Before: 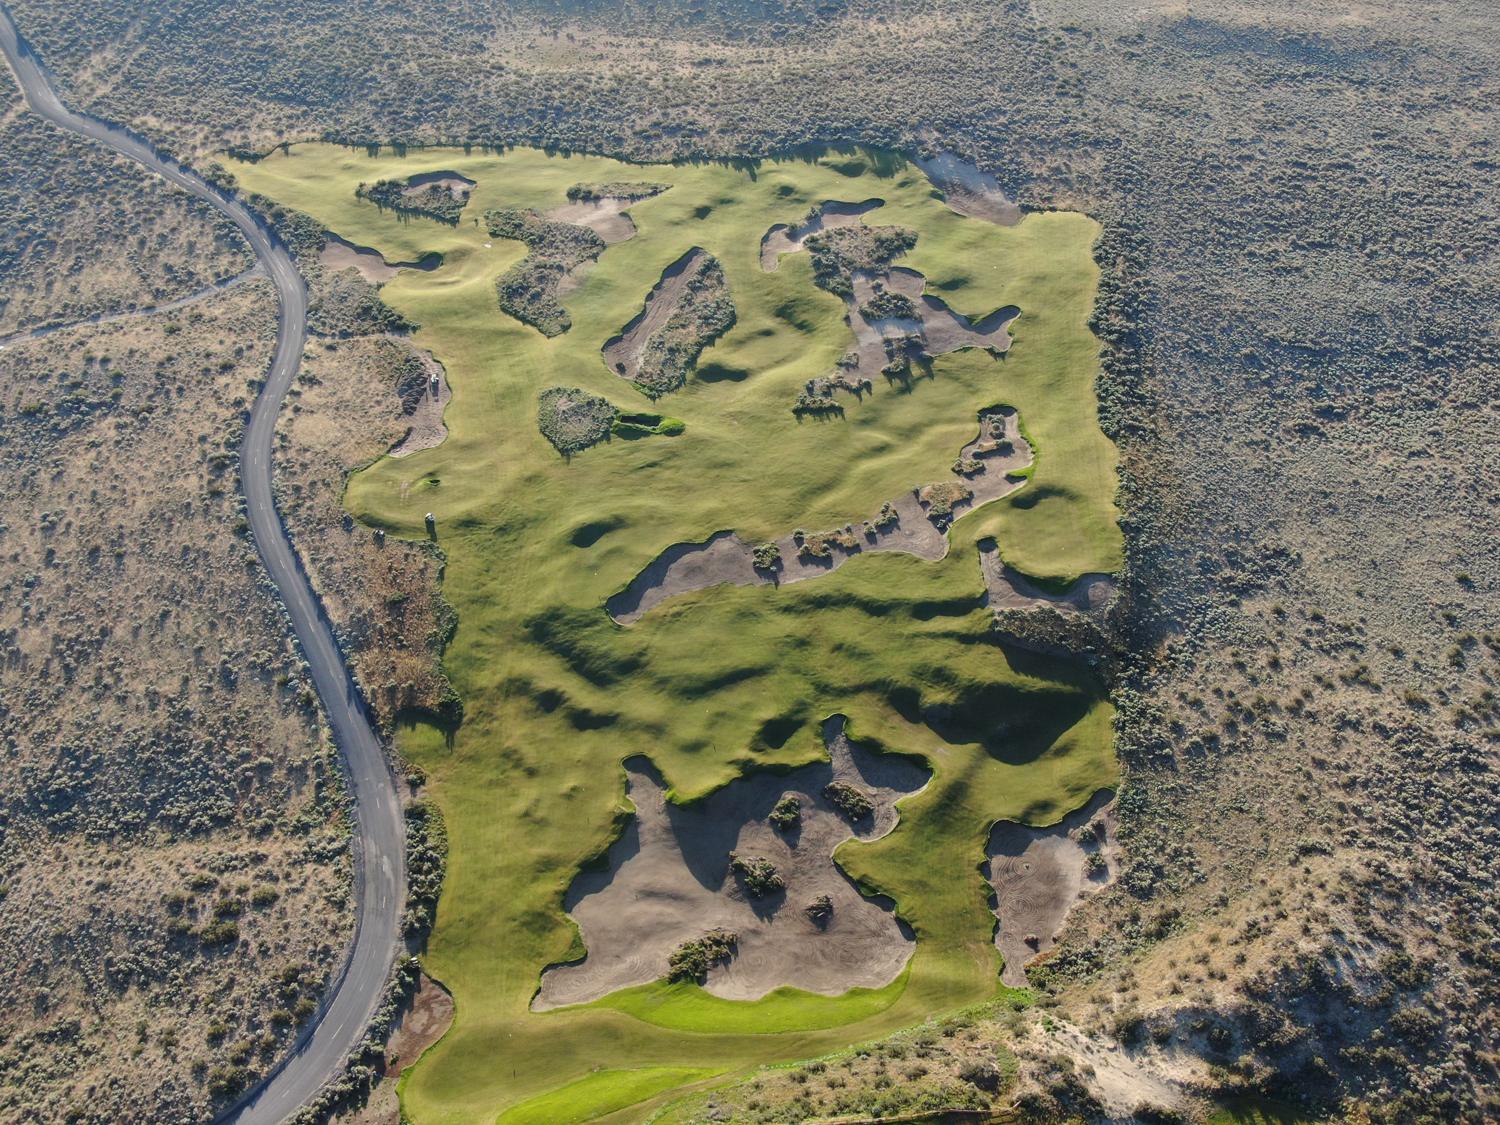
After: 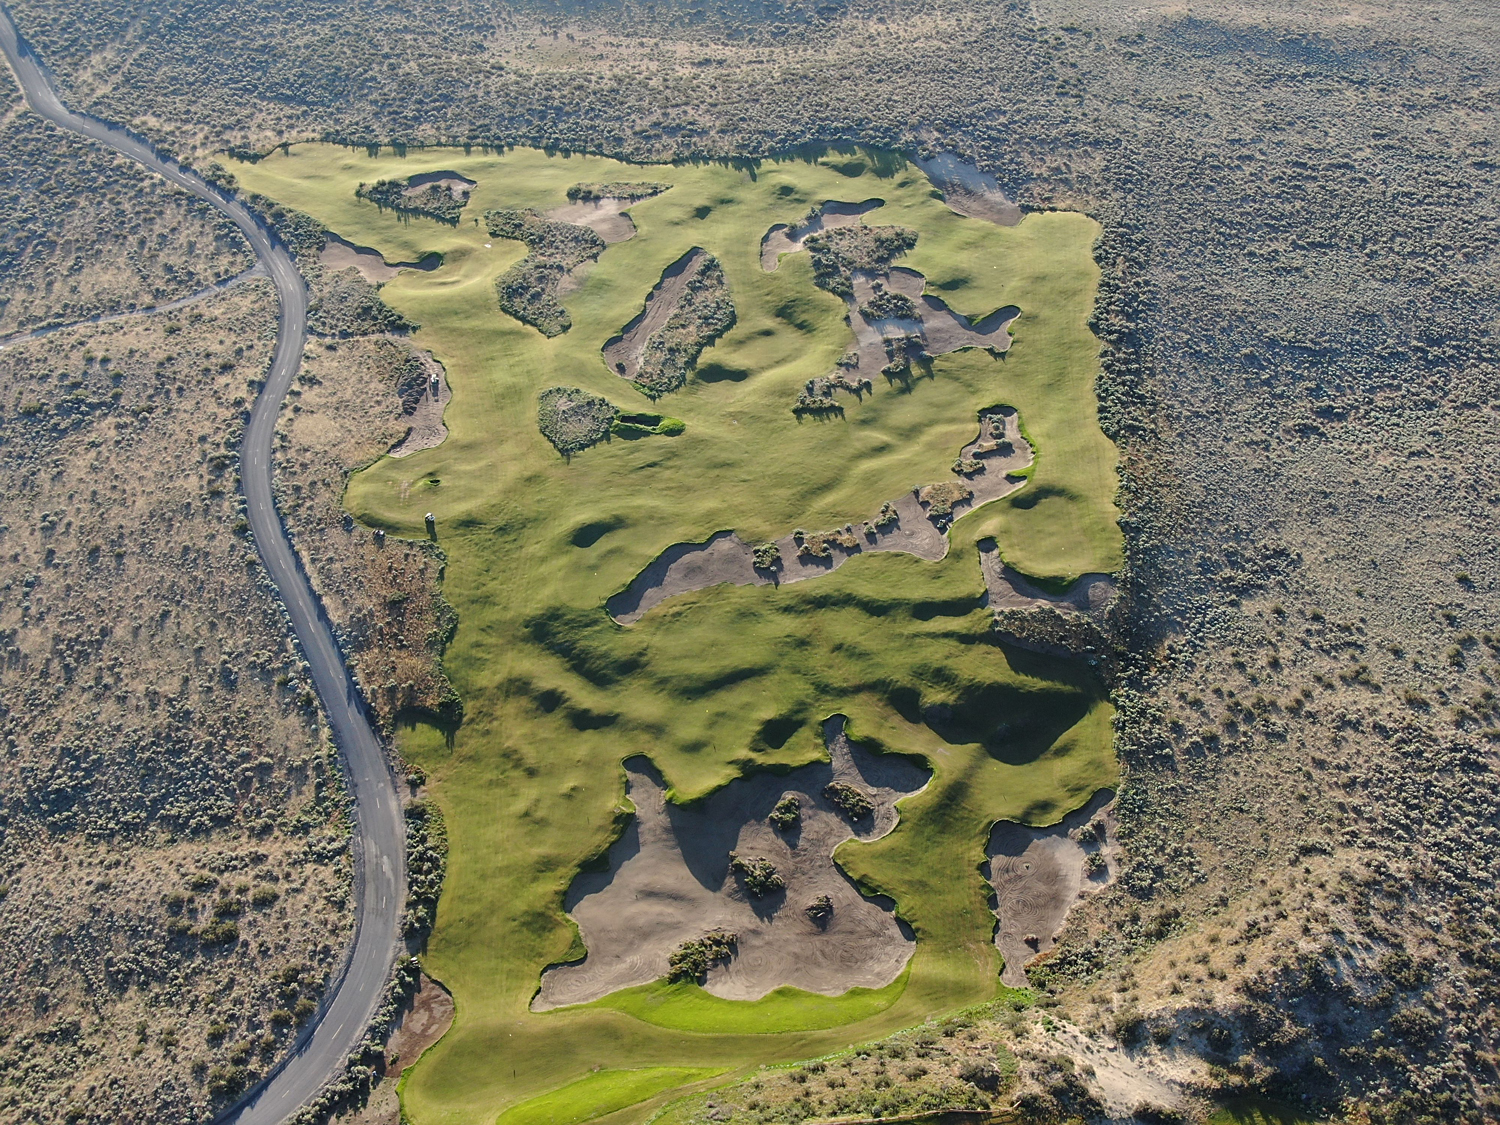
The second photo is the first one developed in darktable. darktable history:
sharpen: radius 1.862, amount 0.414, threshold 1.298
